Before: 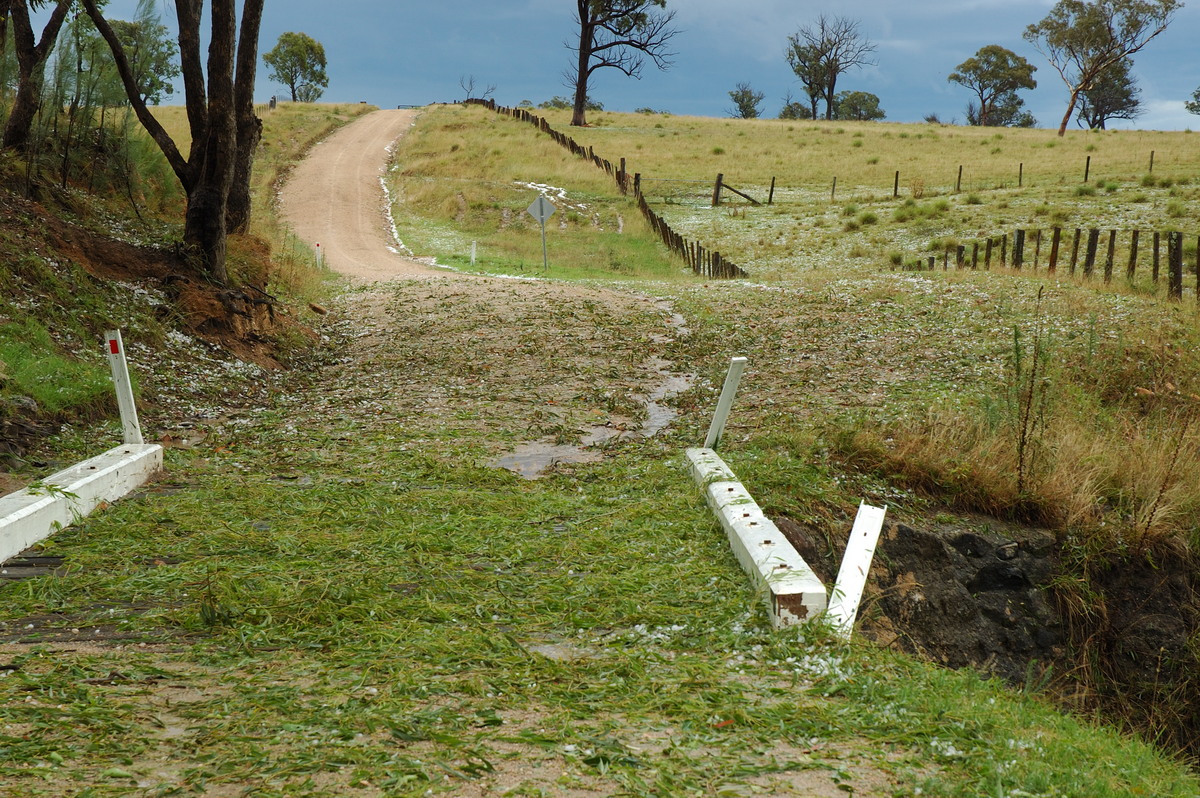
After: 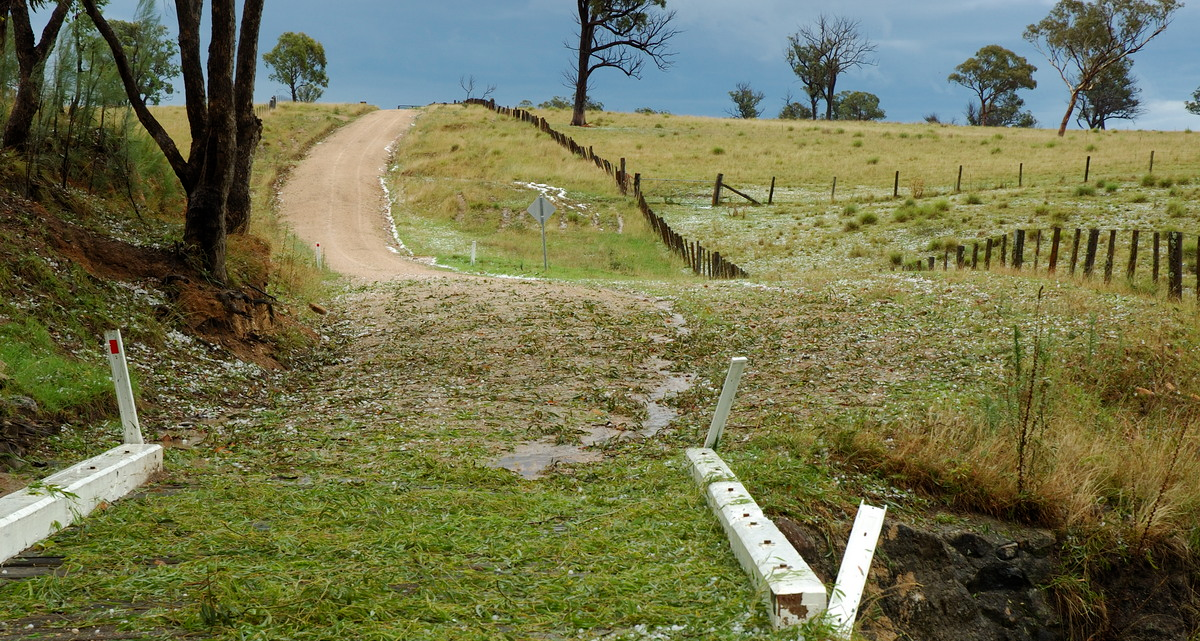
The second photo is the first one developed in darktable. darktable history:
exposure: compensate exposure bias true, compensate highlight preservation false
crop: bottom 19.561%
